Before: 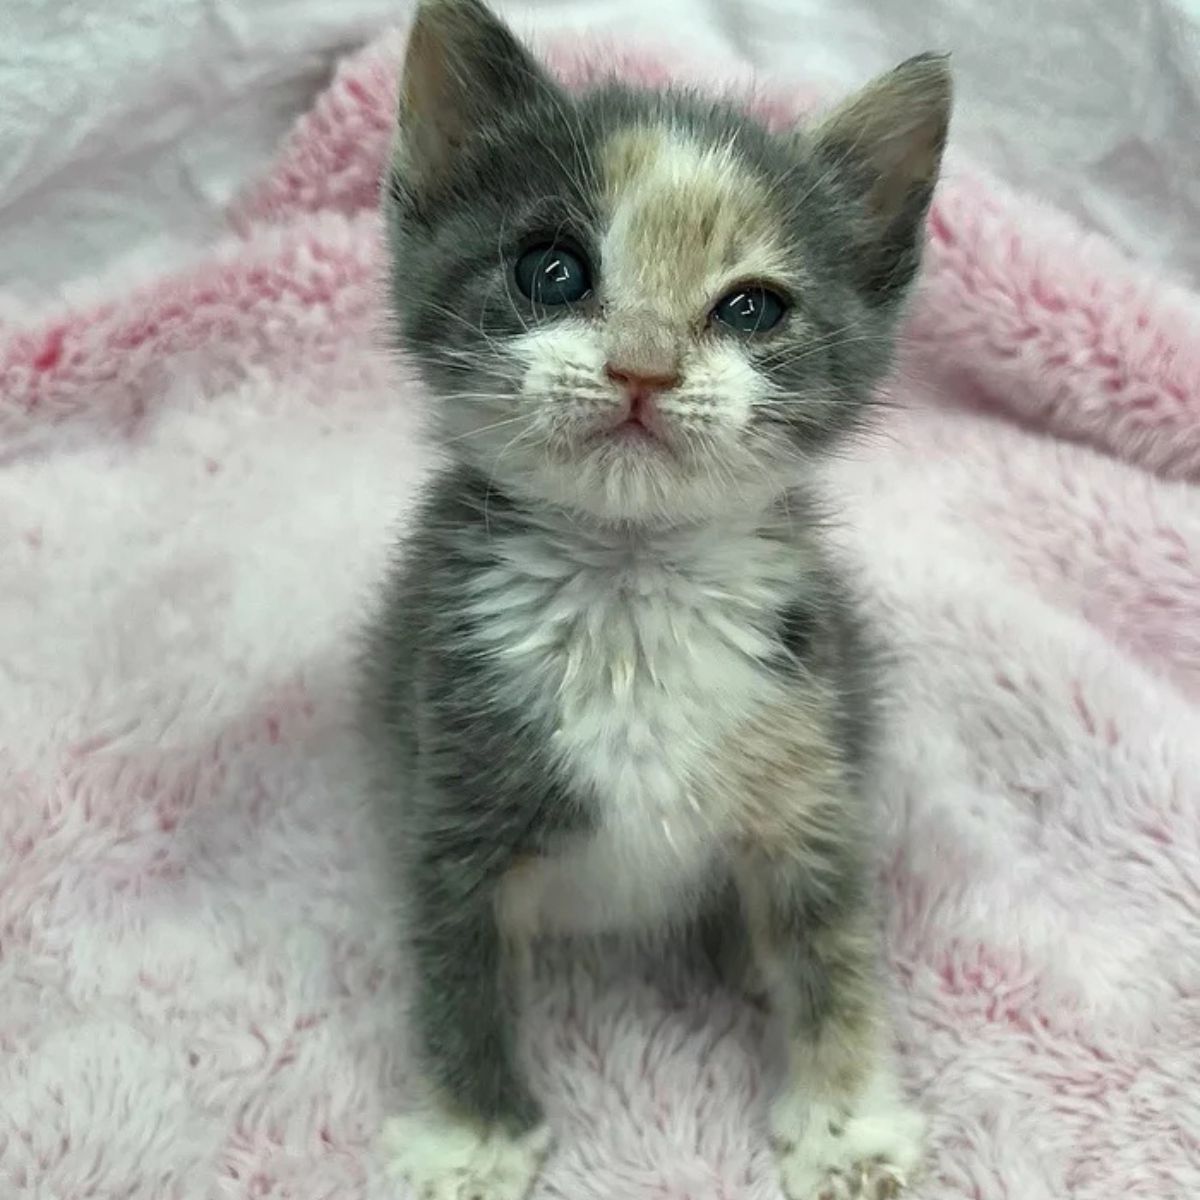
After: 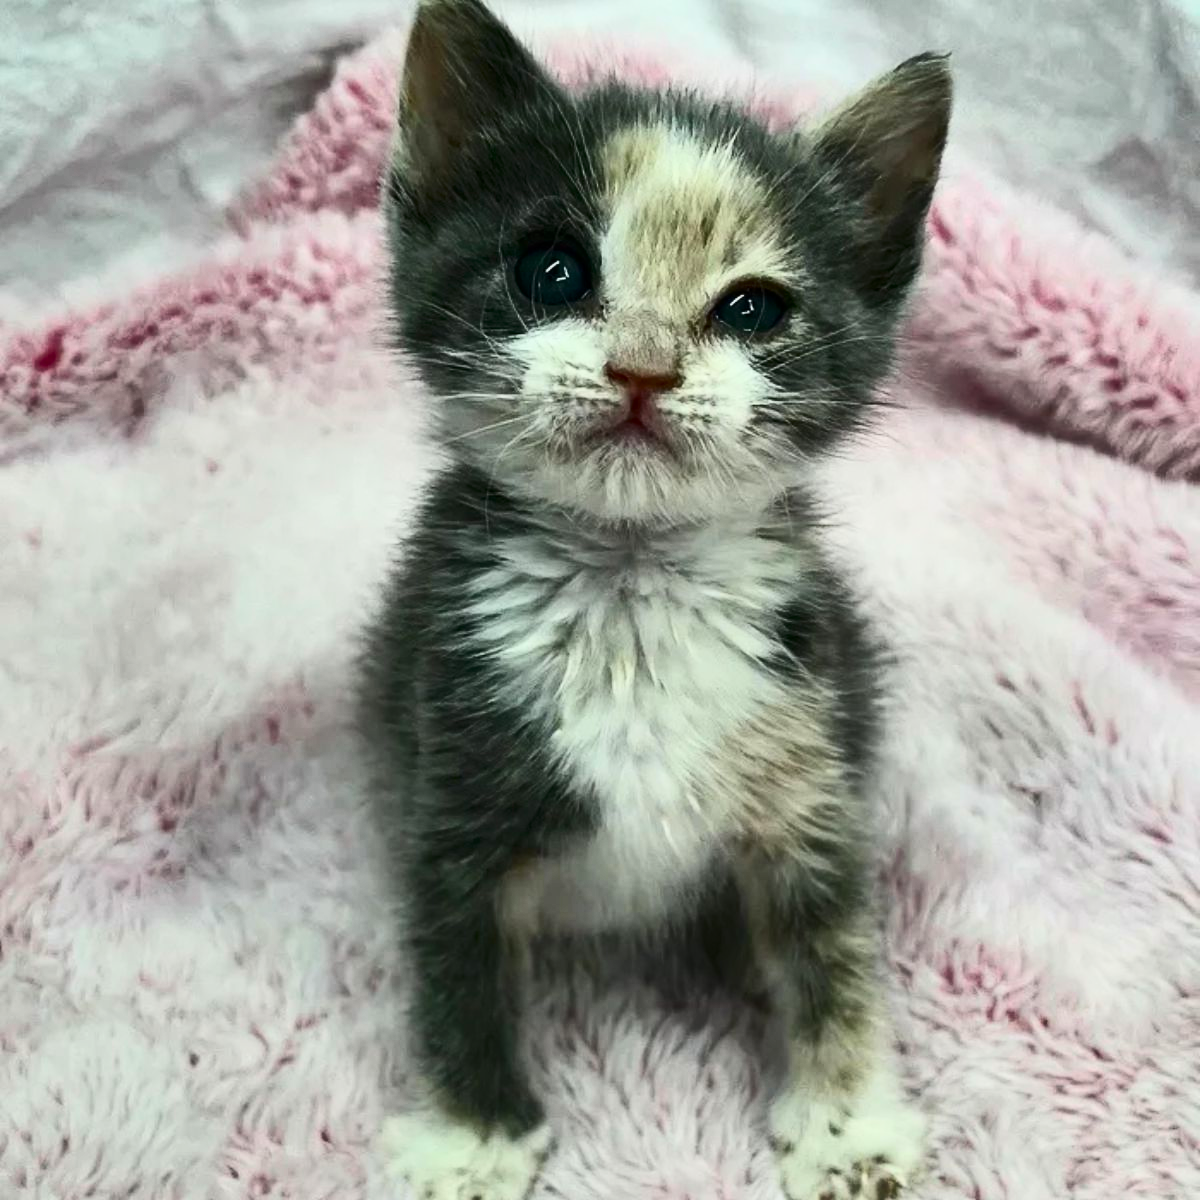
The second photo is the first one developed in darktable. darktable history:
contrast brightness saturation: contrast 0.397, brightness 0.041, saturation 0.262
exposure: exposure -0.246 EV, compensate exposure bias true, compensate highlight preservation false
shadows and highlights: soften with gaussian
